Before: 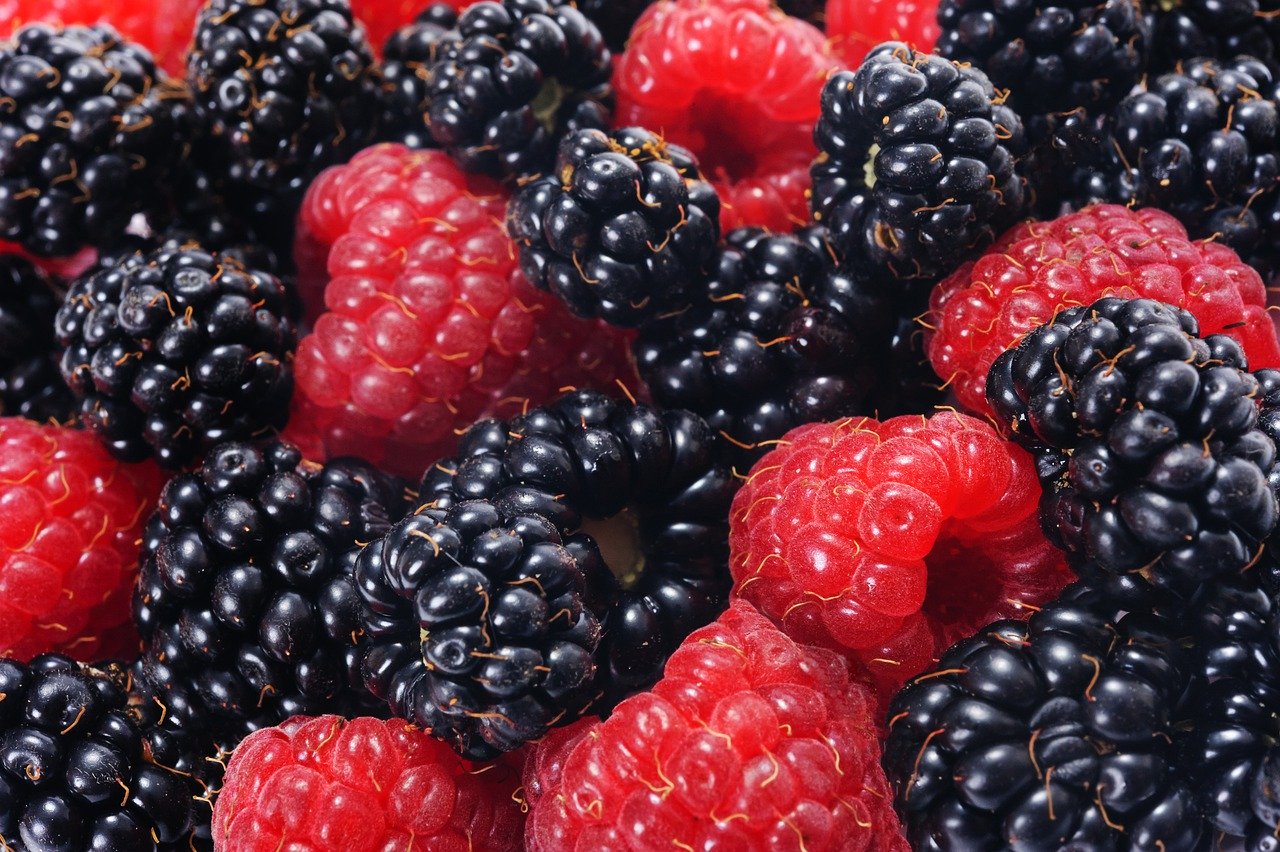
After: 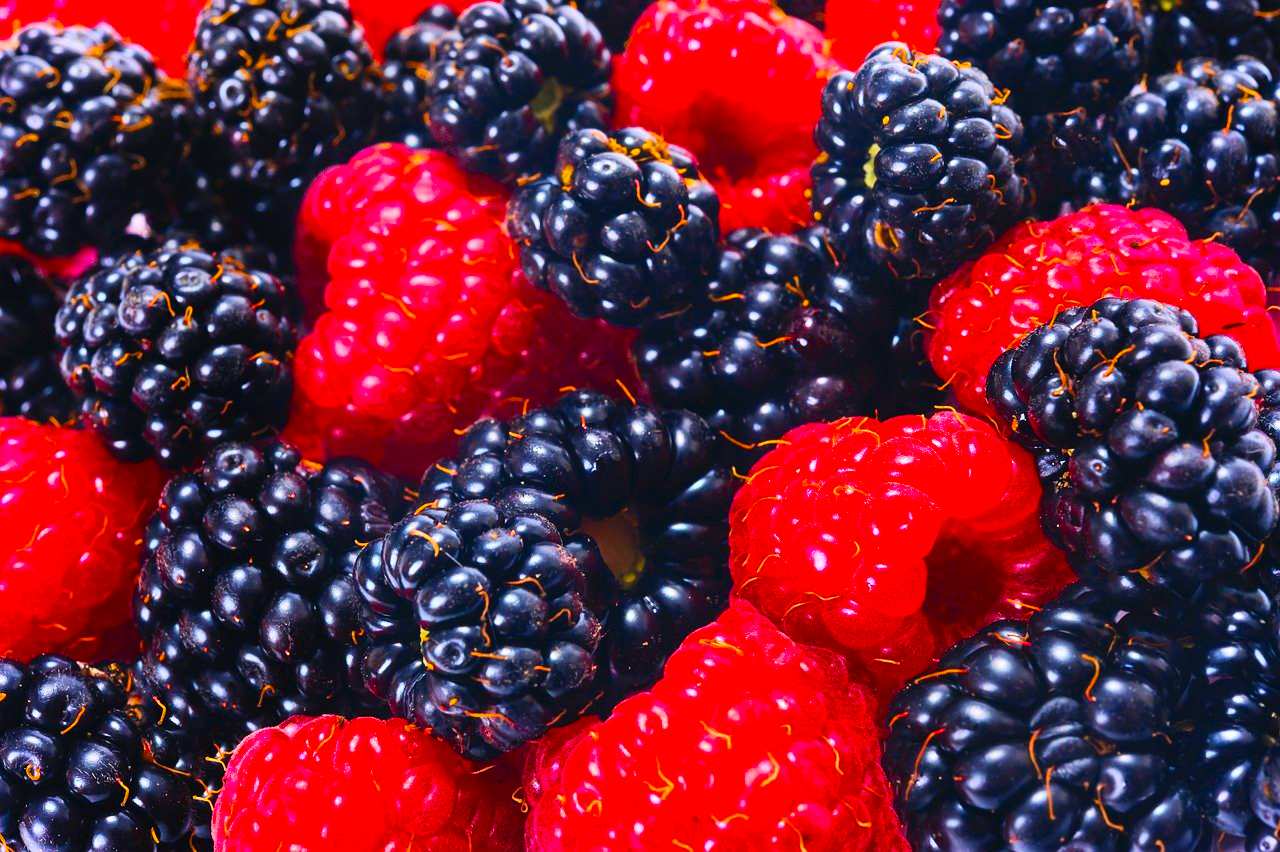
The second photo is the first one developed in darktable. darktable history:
color balance rgb: linear chroma grading › shadows 17.848%, linear chroma grading › highlights 61.555%, linear chroma grading › global chroma 49.718%, perceptual saturation grading › global saturation 5.935%, global vibrance 28.384%
contrast brightness saturation: contrast 0.202, brightness 0.166, saturation 0.216
